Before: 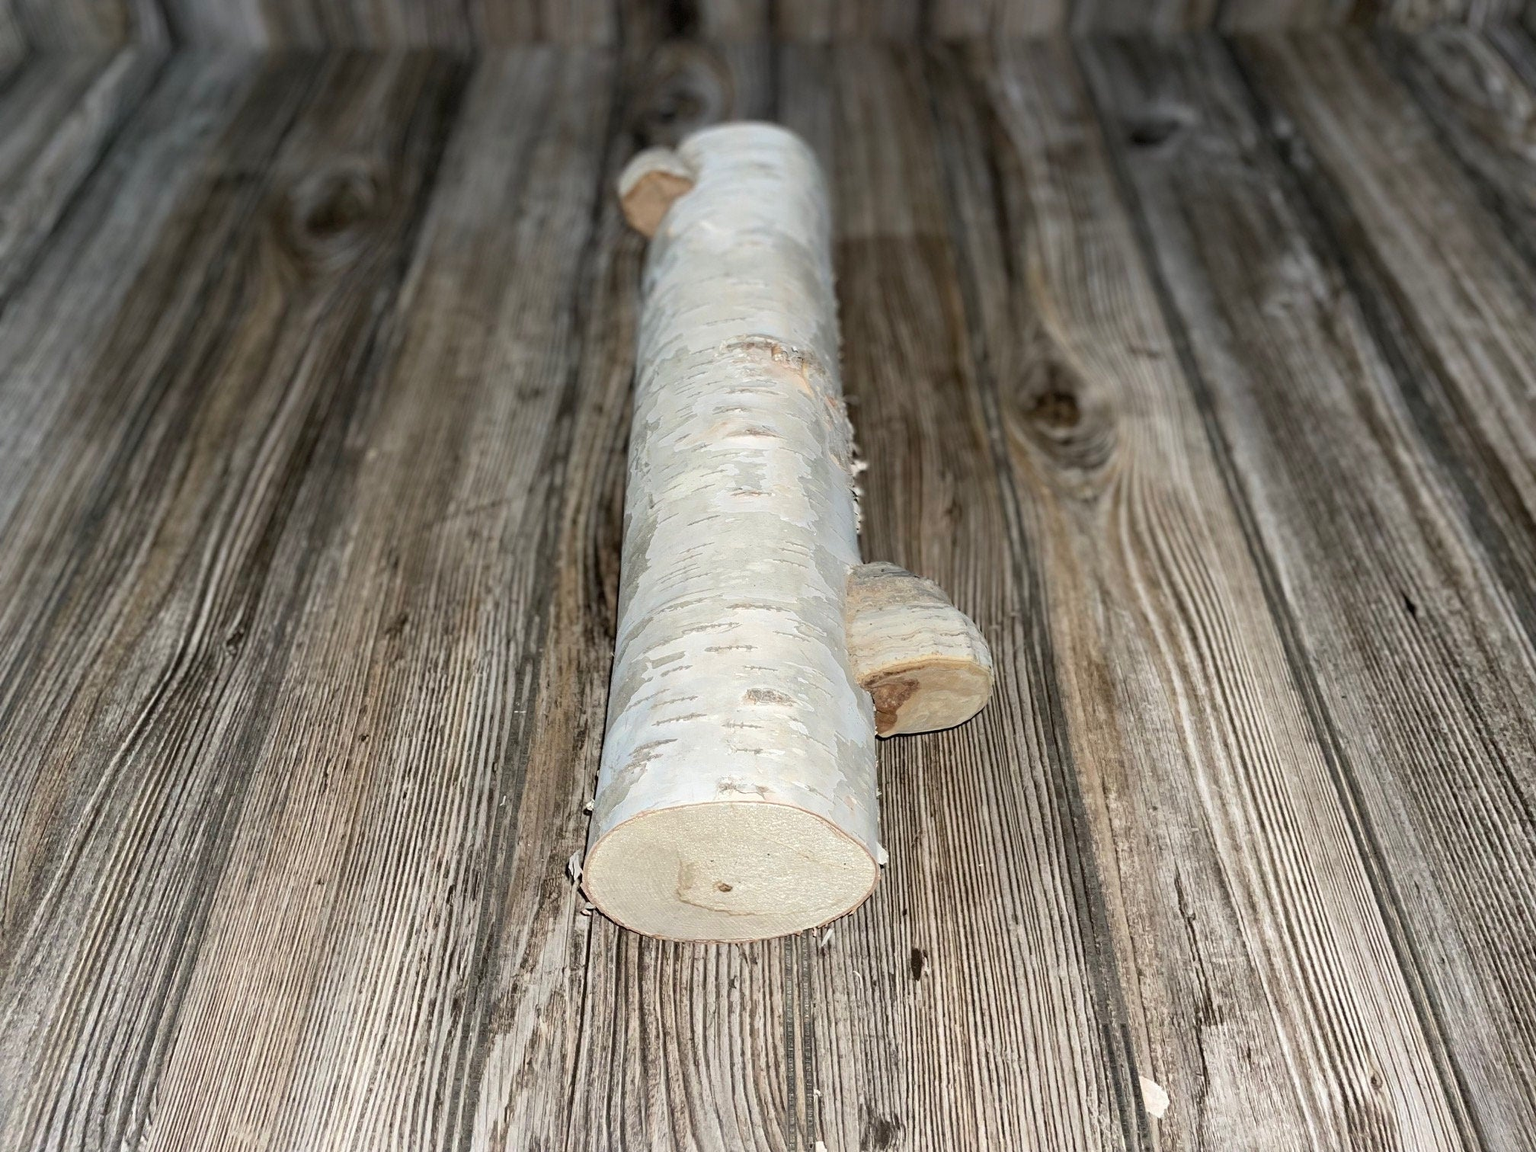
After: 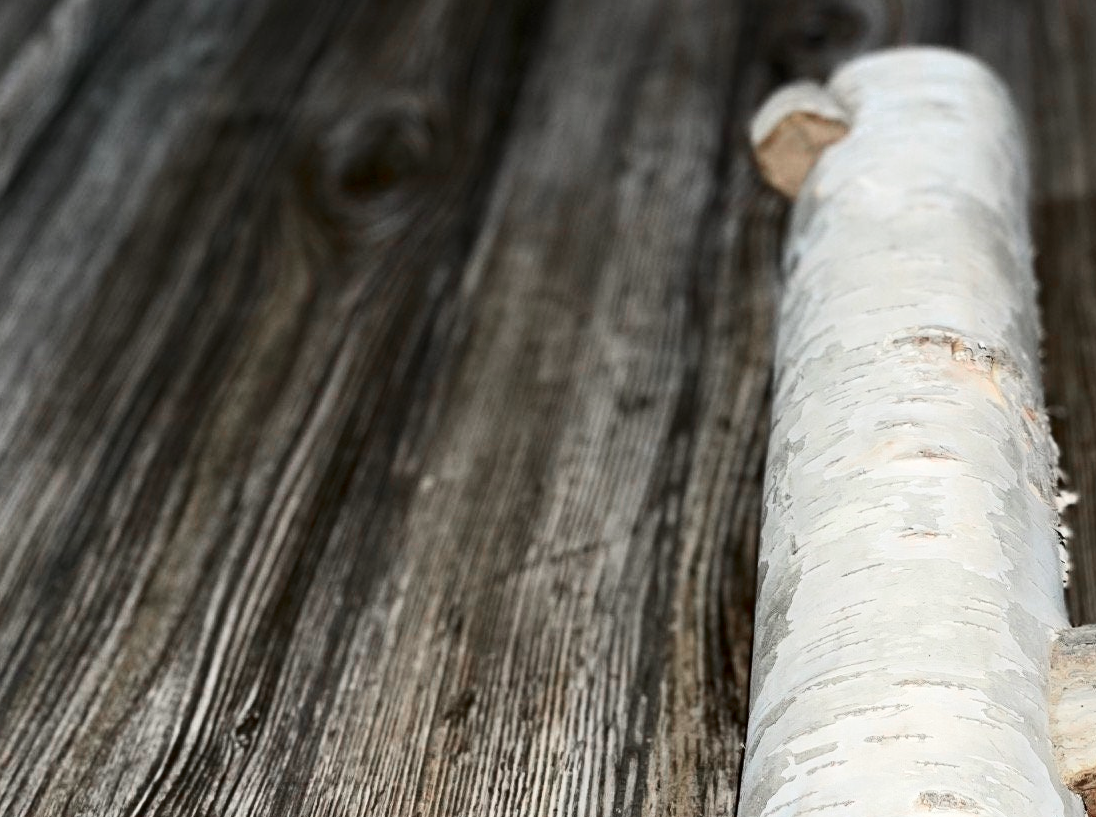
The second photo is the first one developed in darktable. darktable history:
color zones: curves: ch0 [(0, 0.466) (0.128, 0.466) (0.25, 0.5) (0.375, 0.456) (0.5, 0.5) (0.625, 0.5) (0.737, 0.652) (0.875, 0.5)]; ch1 [(0, 0.603) (0.125, 0.618) (0.261, 0.348) (0.372, 0.353) (0.497, 0.363) (0.611, 0.45) (0.731, 0.427) (0.875, 0.518) (0.998, 0.652)]; ch2 [(0, 0.559) (0.125, 0.451) (0.253, 0.564) (0.37, 0.578) (0.5, 0.466) (0.625, 0.471) (0.731, 0.471) (0.88, 0.485)]
crop and rotate: left 3.039%, top 7.576%, right 42.561%, bottom 38.327%
contrast brightness saturation: contrast 0.295
